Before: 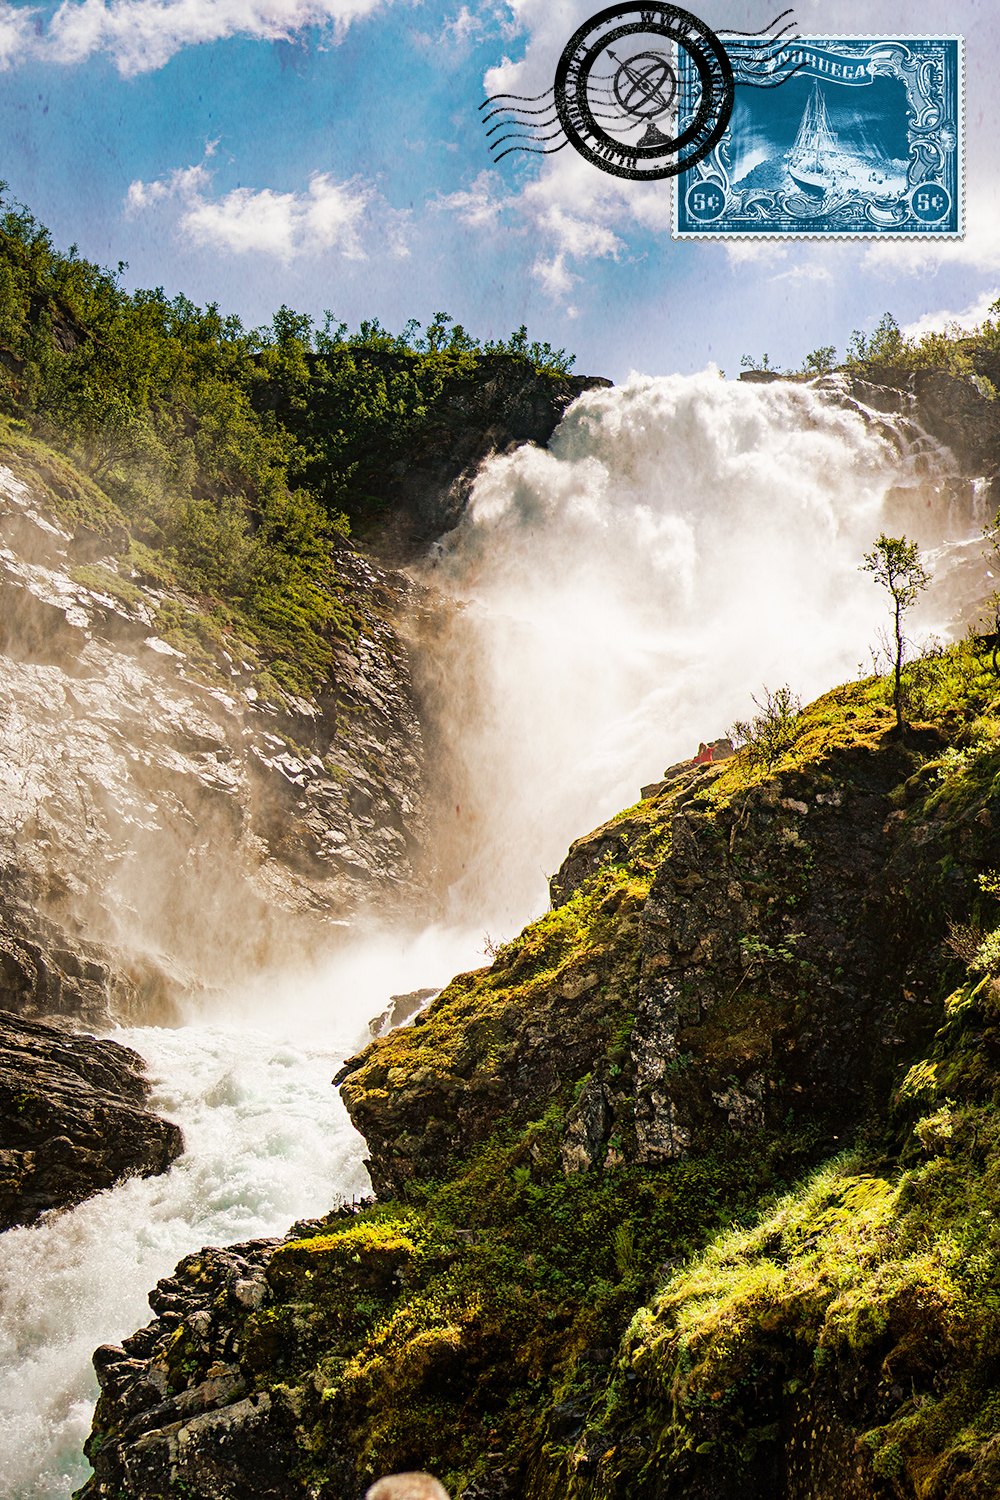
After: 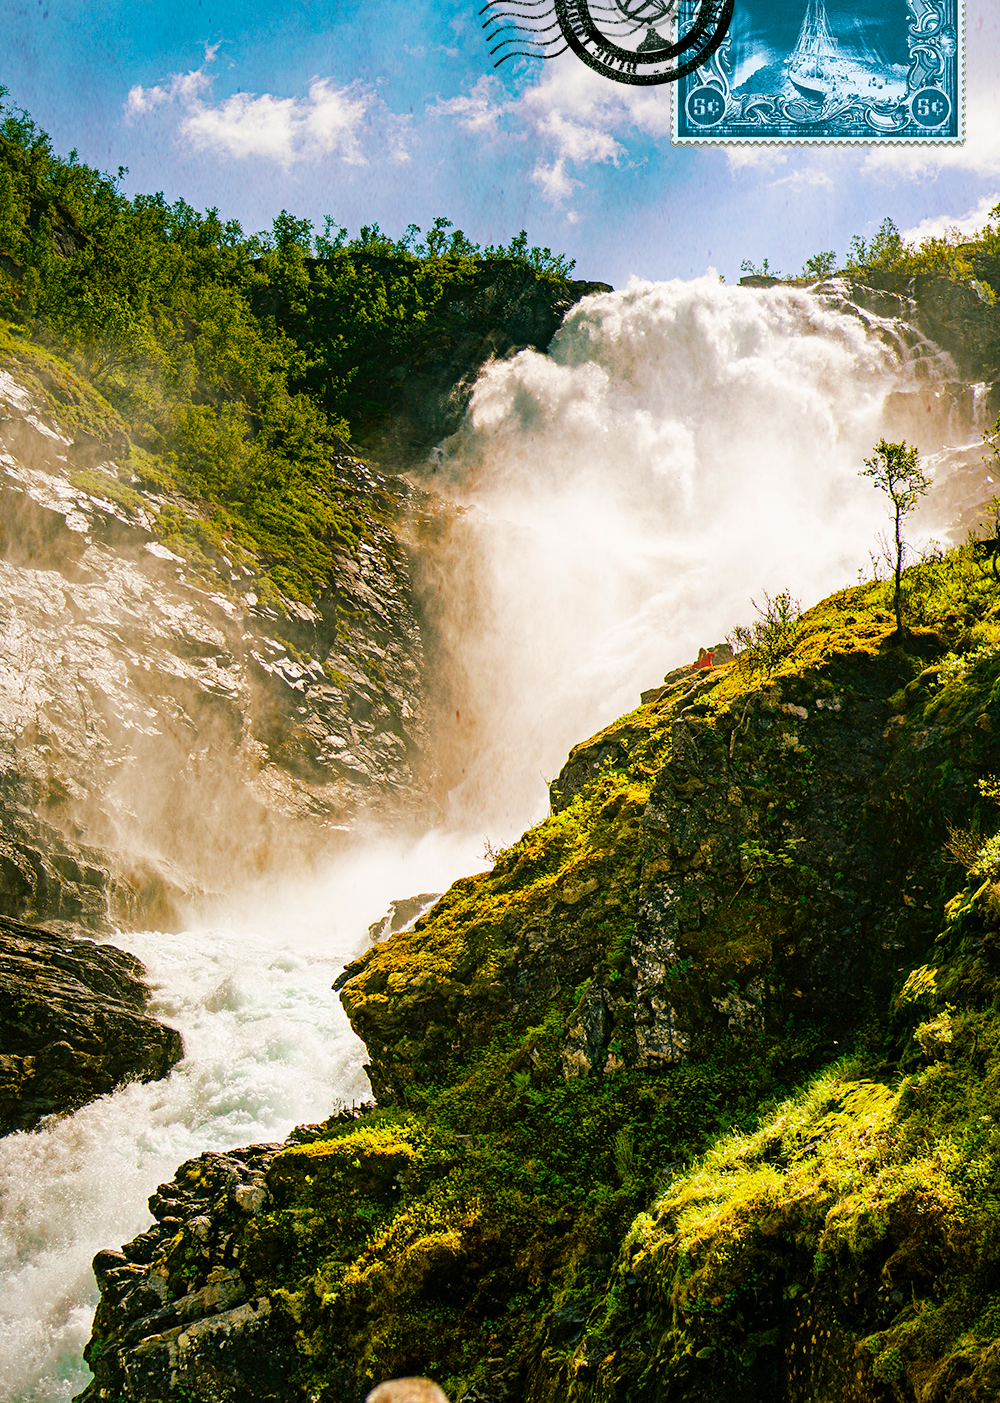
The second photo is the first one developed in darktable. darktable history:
tone equalizer: on, module defaults
crop and rotate: top 6.407%
color balance rgb: shadows lift › chroma 11.834%, shadows lift › hue 133.76°, power › hue 61.92°, perceptual saturation grading › global saturation 25.798%, global vibrance 20%
